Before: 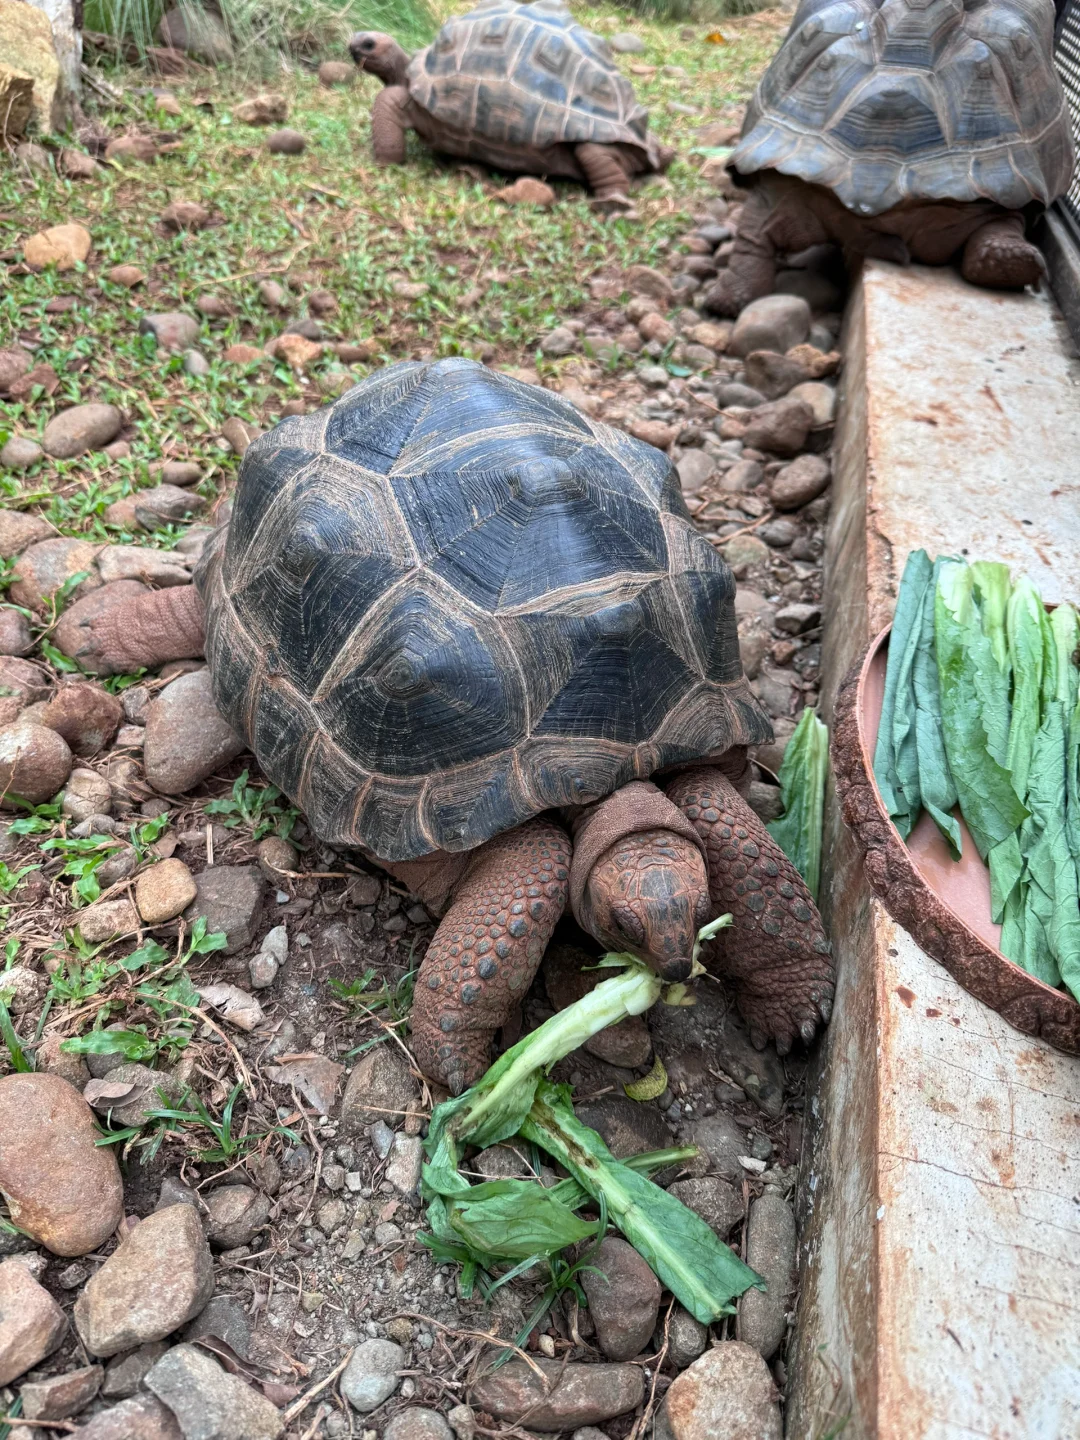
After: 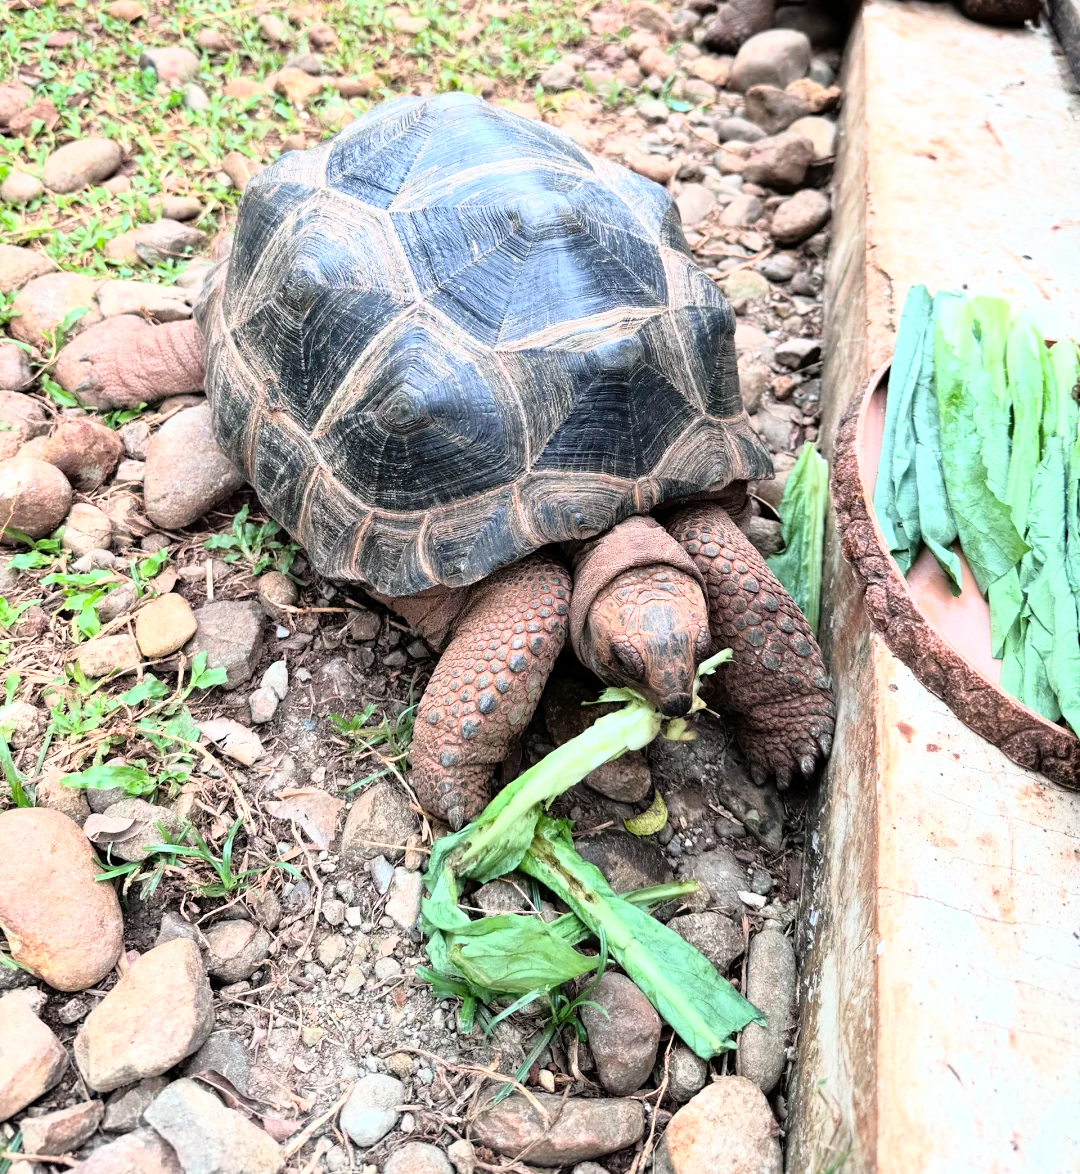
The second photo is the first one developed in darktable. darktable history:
crop and rotate: top 18.405%
base curve: curves: ch0 [(0, 0) (0.012, 0.01) (0.073, 0.168) (0.31, 0.711) (0.645, 0.957) (1, 1)]
